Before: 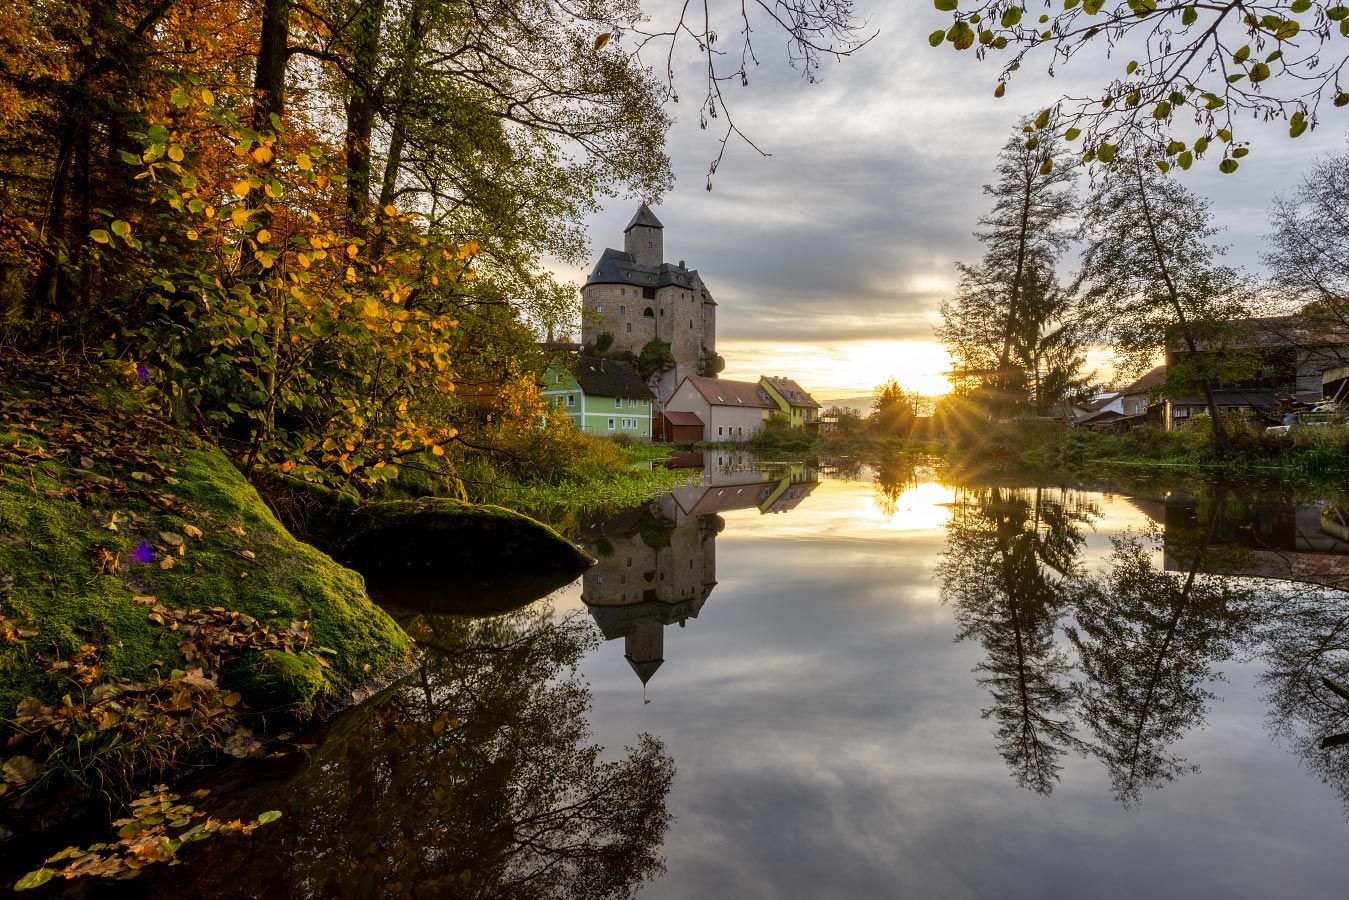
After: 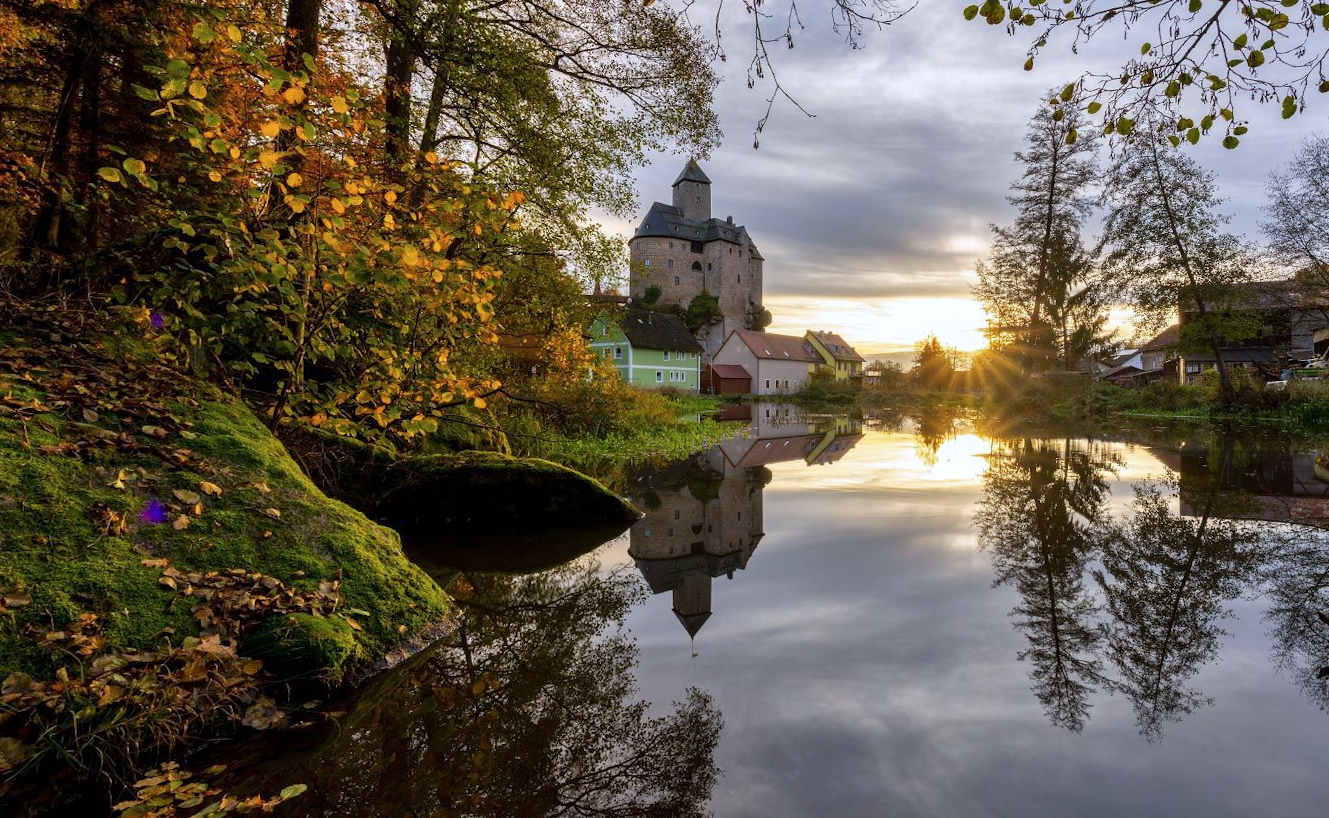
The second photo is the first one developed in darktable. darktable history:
rotate and perspective: rotation -0.013°, lens shift (vertical) -0.027, lens shift (horizontal) 0.178, crop left 0.016, crop right 0.989, crop top 0.082, crop bottom 0.918
color calibration: illuminant as shot in camera, x 0.358, y 0.373, temperature 4628.91 K
